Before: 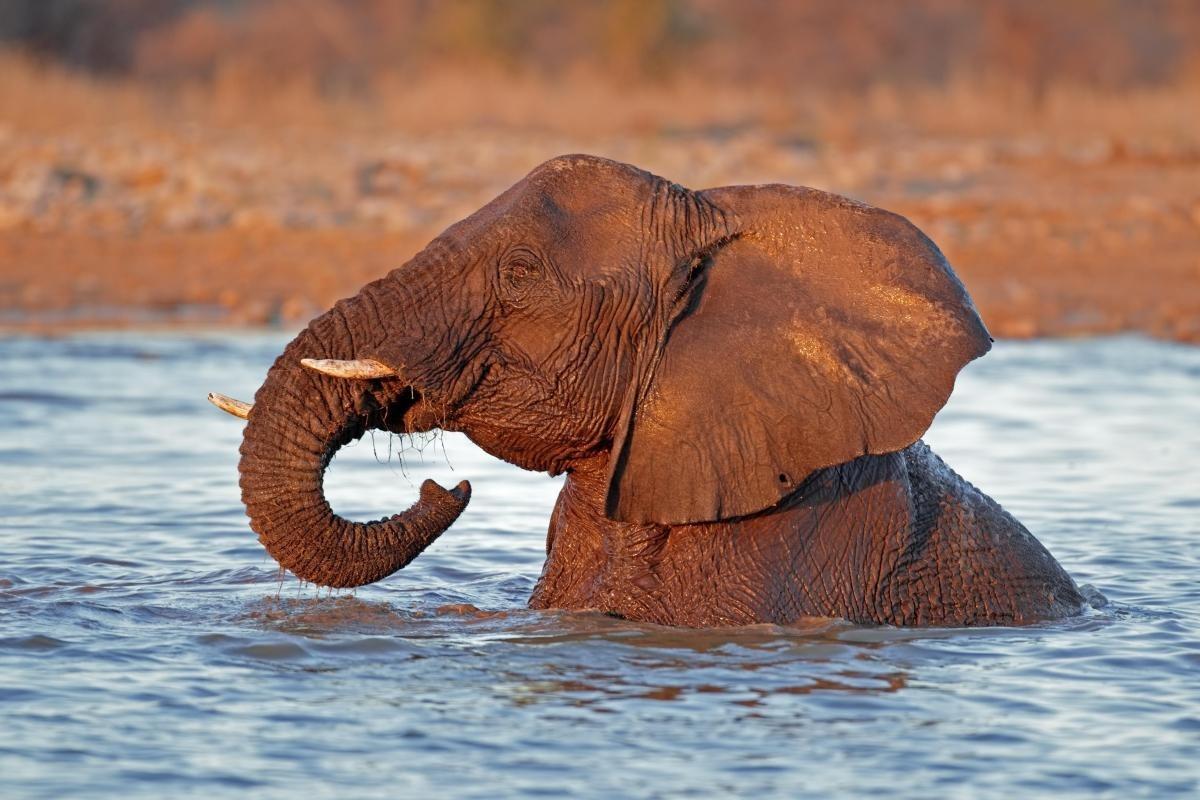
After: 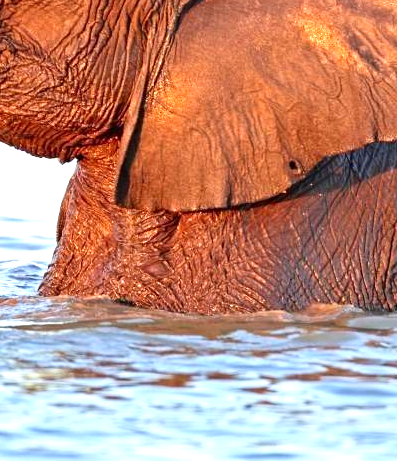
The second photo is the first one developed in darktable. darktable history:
contrast brightness saturation: contrast 0.15, brightness -0.01, saturation 0.1
exposure: exposure 1.223 EV, compensate highlight preservation false
crop: left 40.878%, top 39.176%, right 25.993%, bottom 3.081%
